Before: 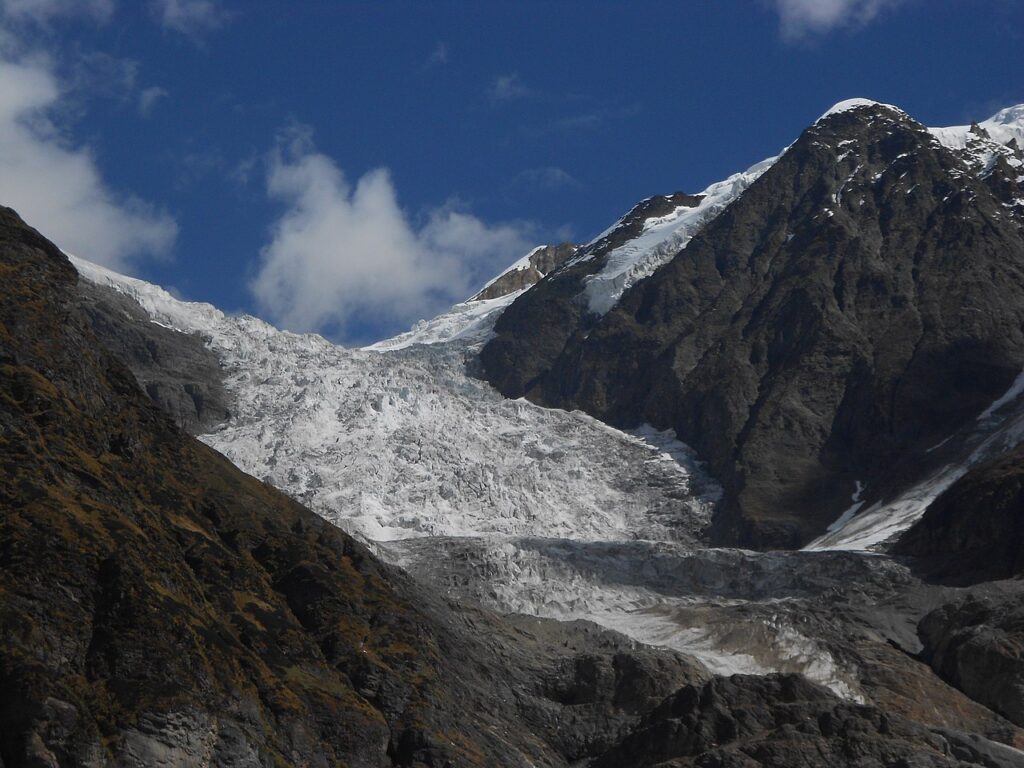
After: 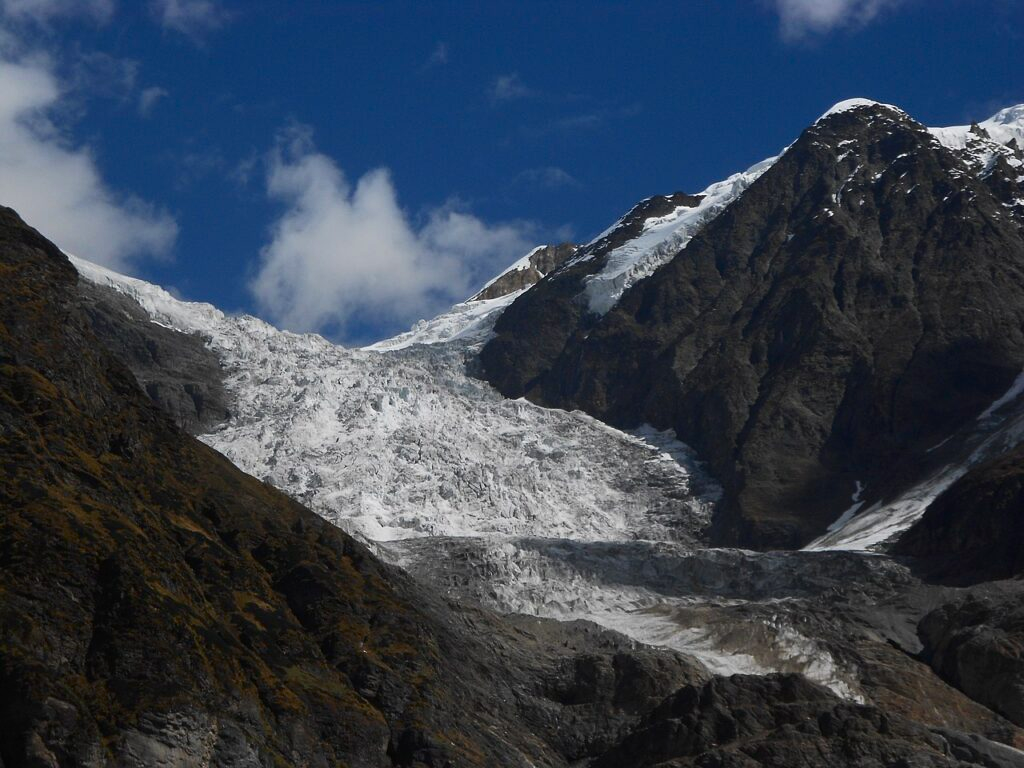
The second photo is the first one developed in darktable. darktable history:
contrast brightness saturation: contrast 0.147, brightness -0.006, saturation 0.102
